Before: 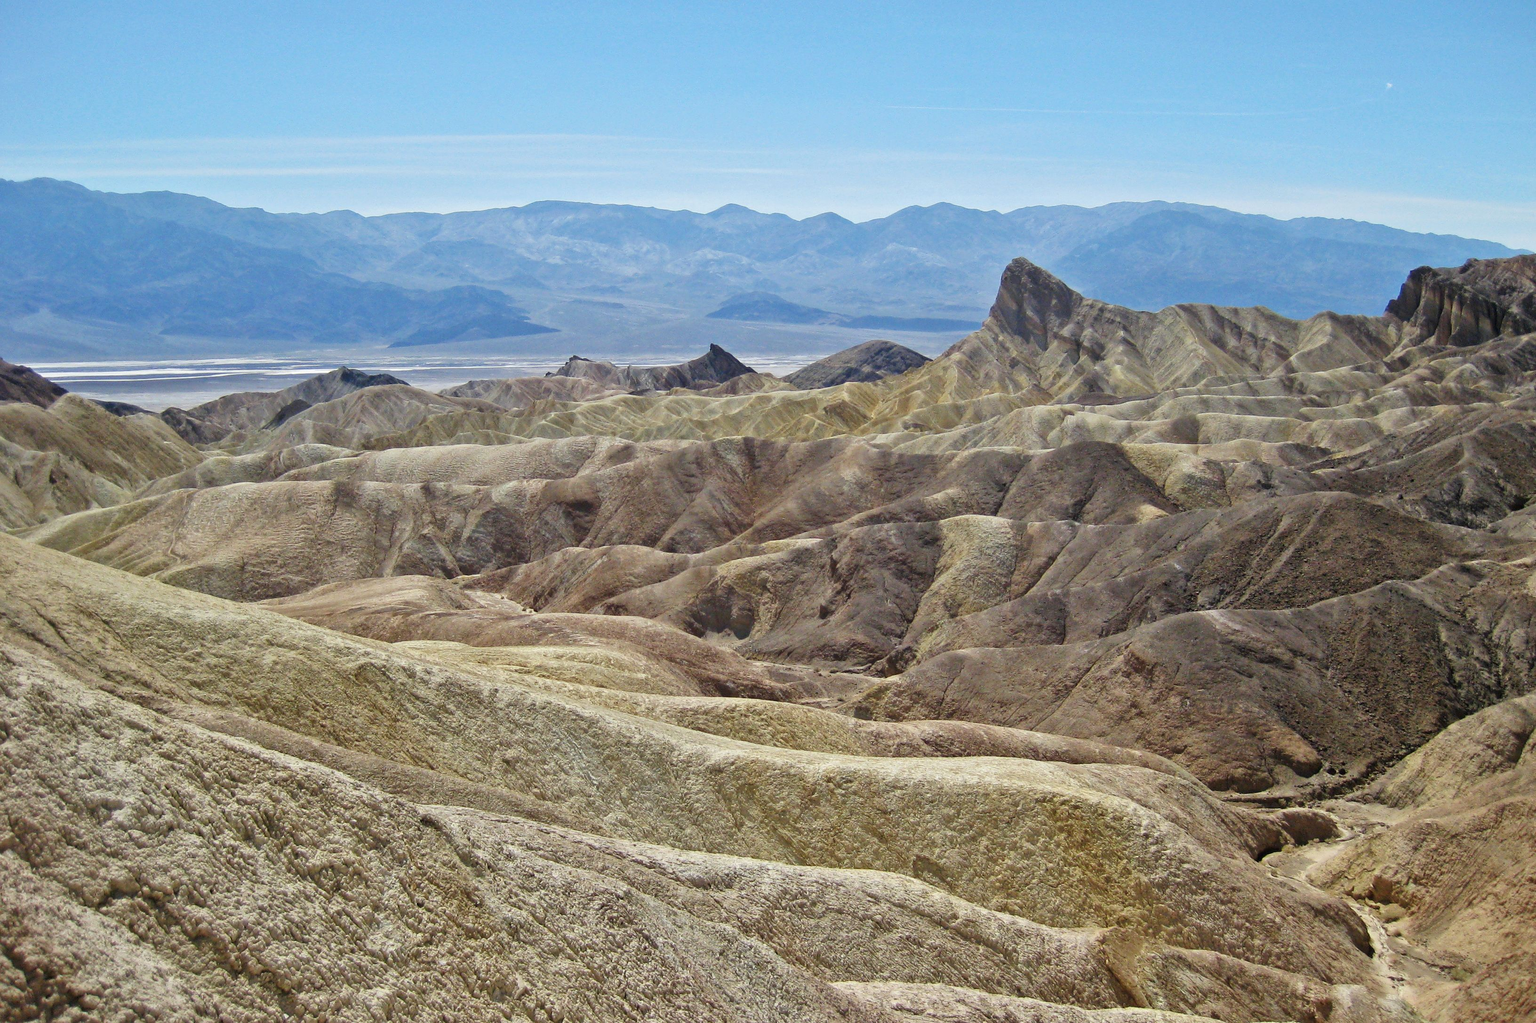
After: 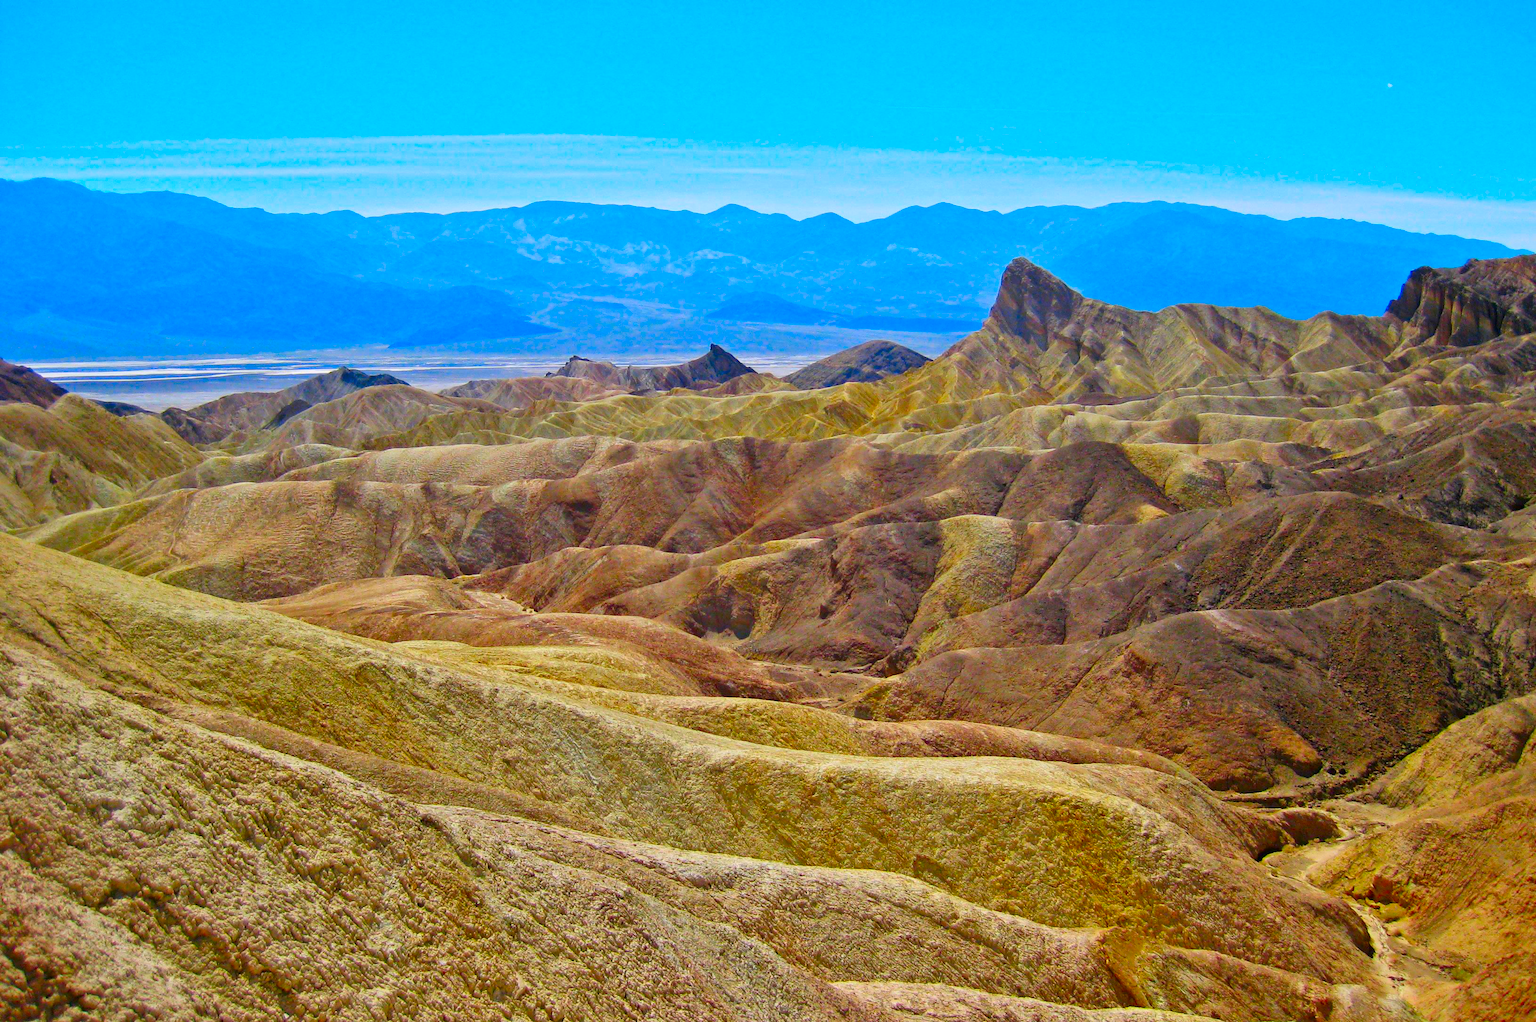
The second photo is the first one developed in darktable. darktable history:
tone equalizer: on, module defaults
color correction: highlights a* 1.64, highlights b* -1.87, saturation 2.54
exposure: black level correction 0.001, exposure -0.122 EV, compensate highlight preservation false
